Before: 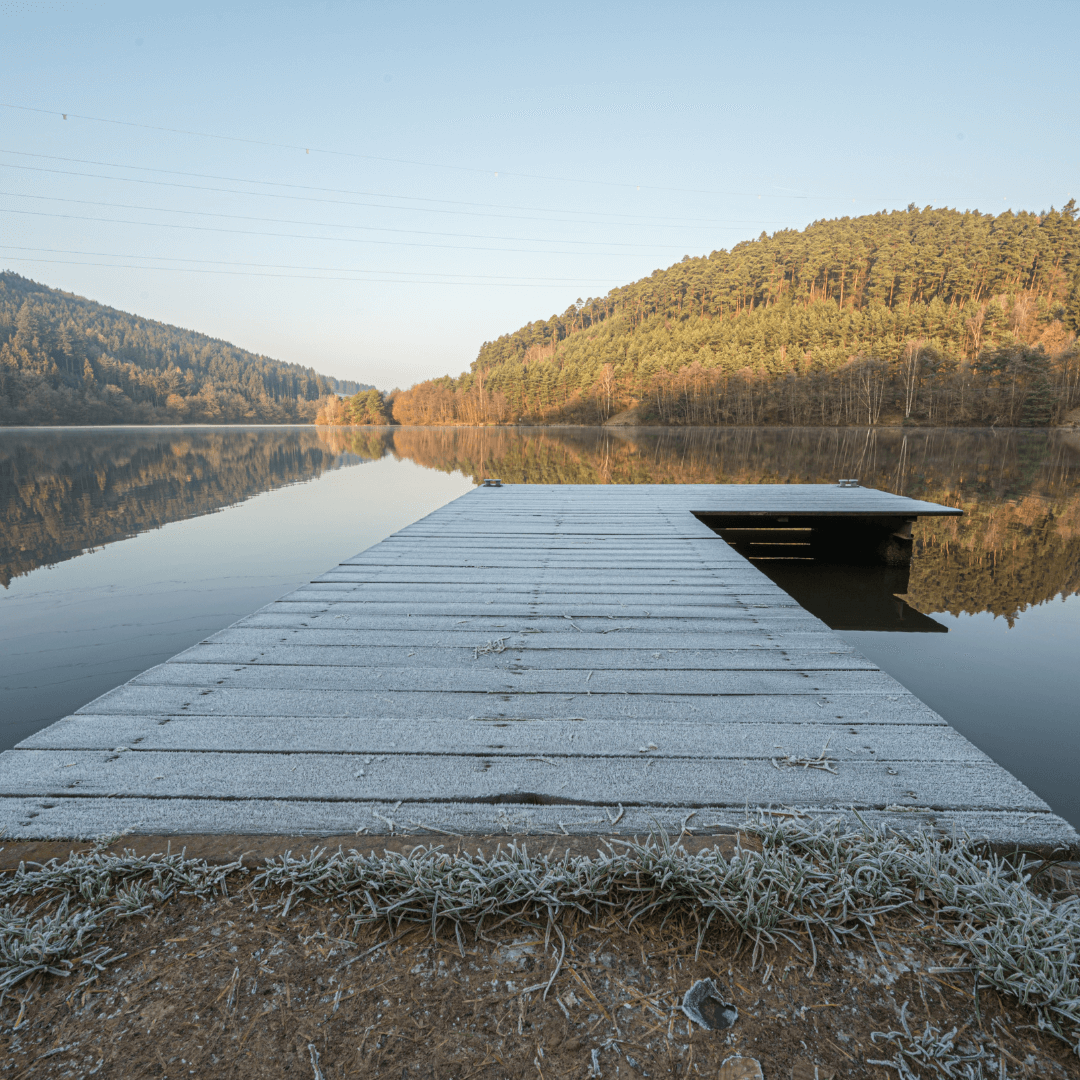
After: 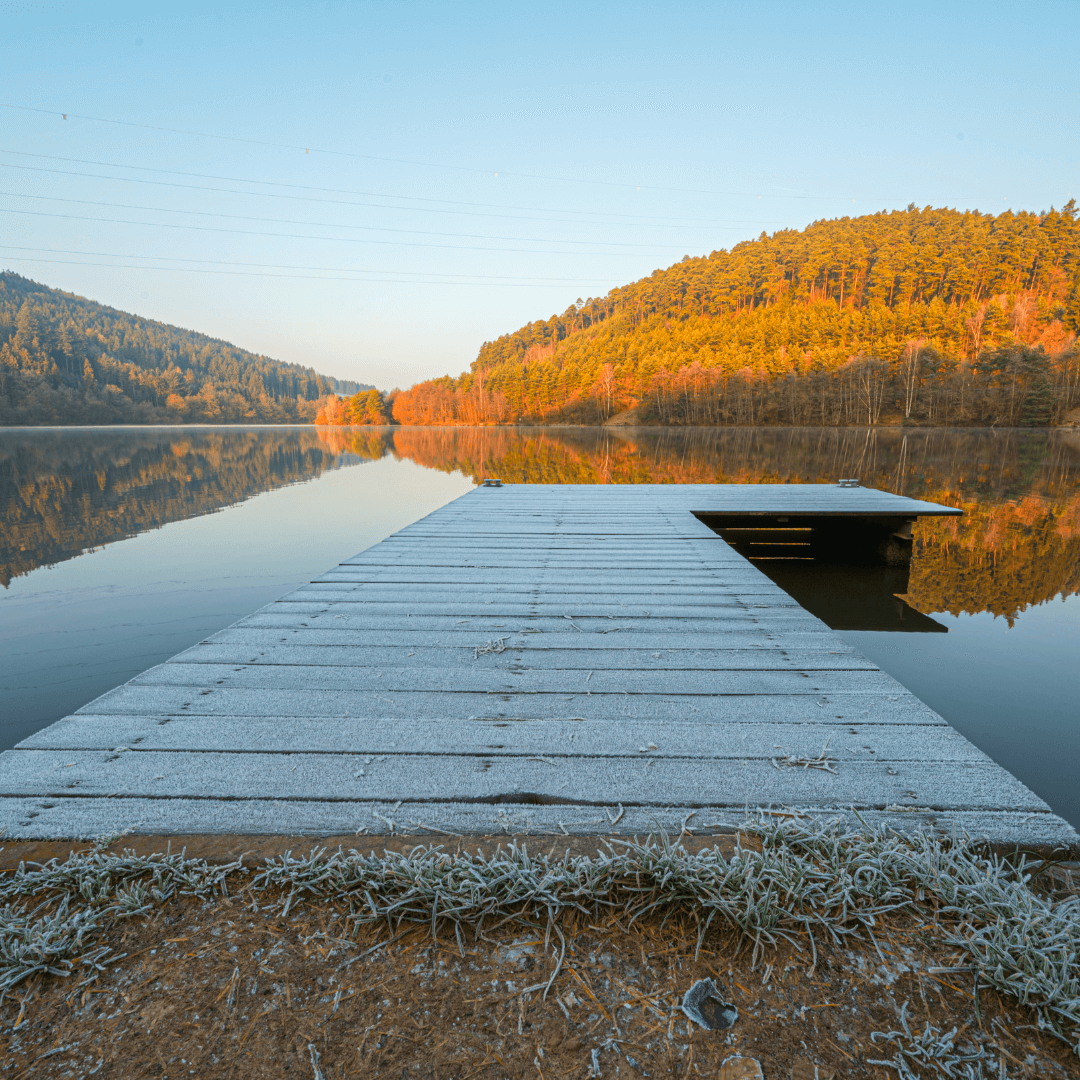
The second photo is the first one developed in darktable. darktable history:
color balance rgb: linear chroma grading › global chroma 15%, perceptual saturation grading › global saturation 30%
color zones: curves: ch1 [(0.239, 0.552) (0.75, 0.5)]; ch2 [(0.25, 0.462) (0.749, 0.457)], mix 25.94%
